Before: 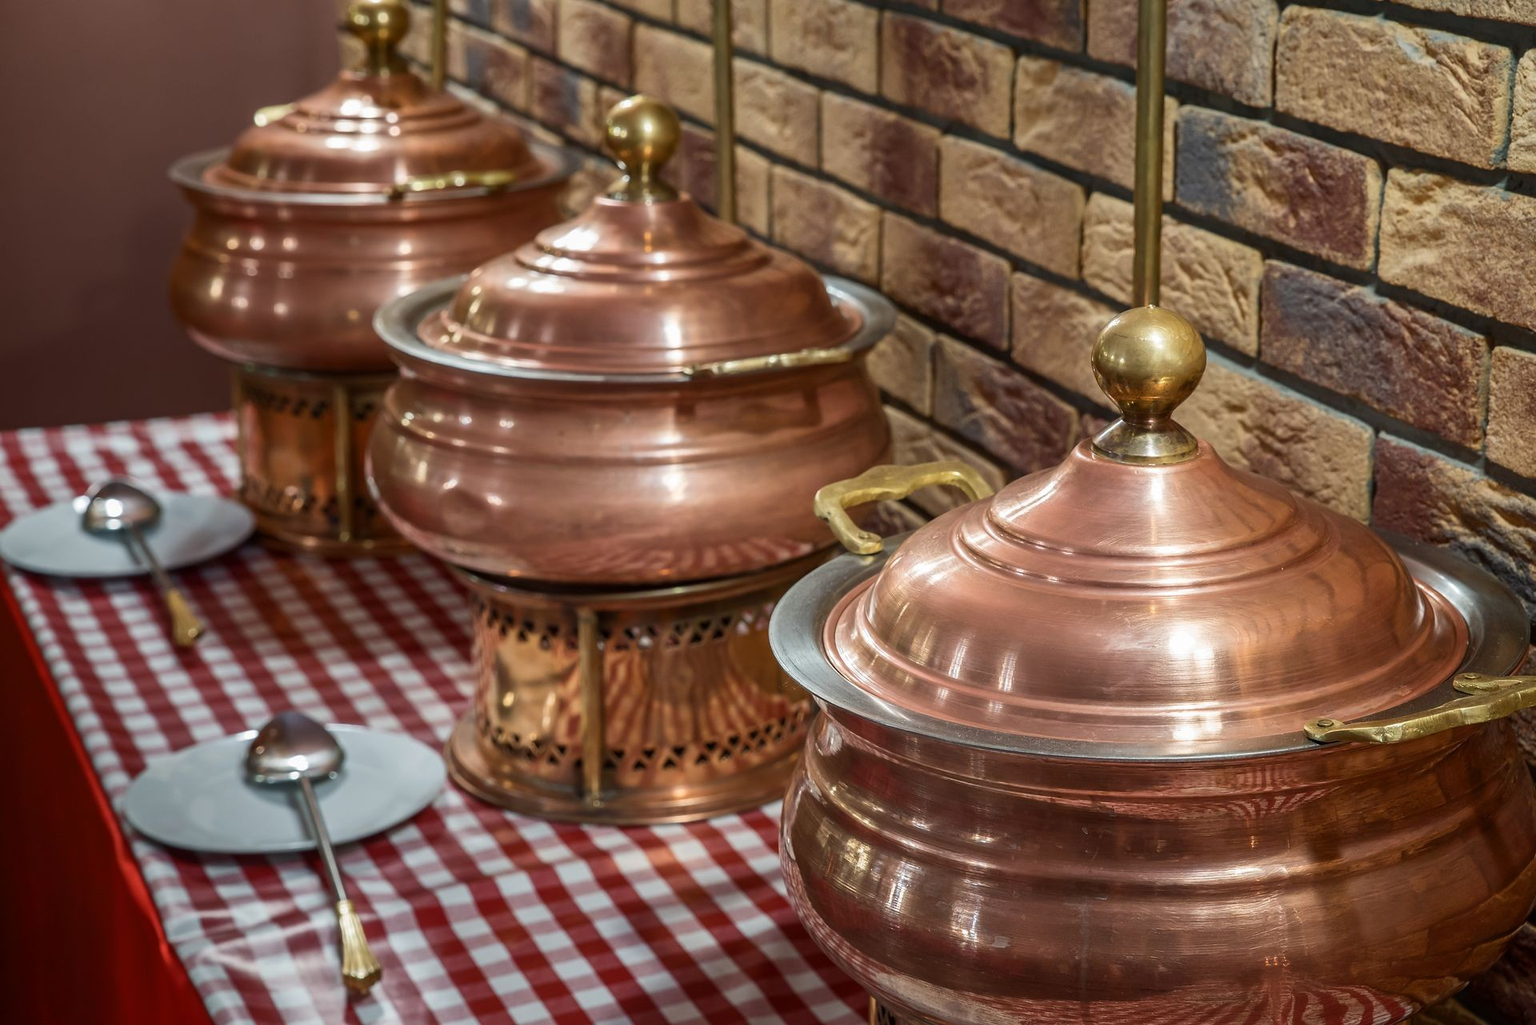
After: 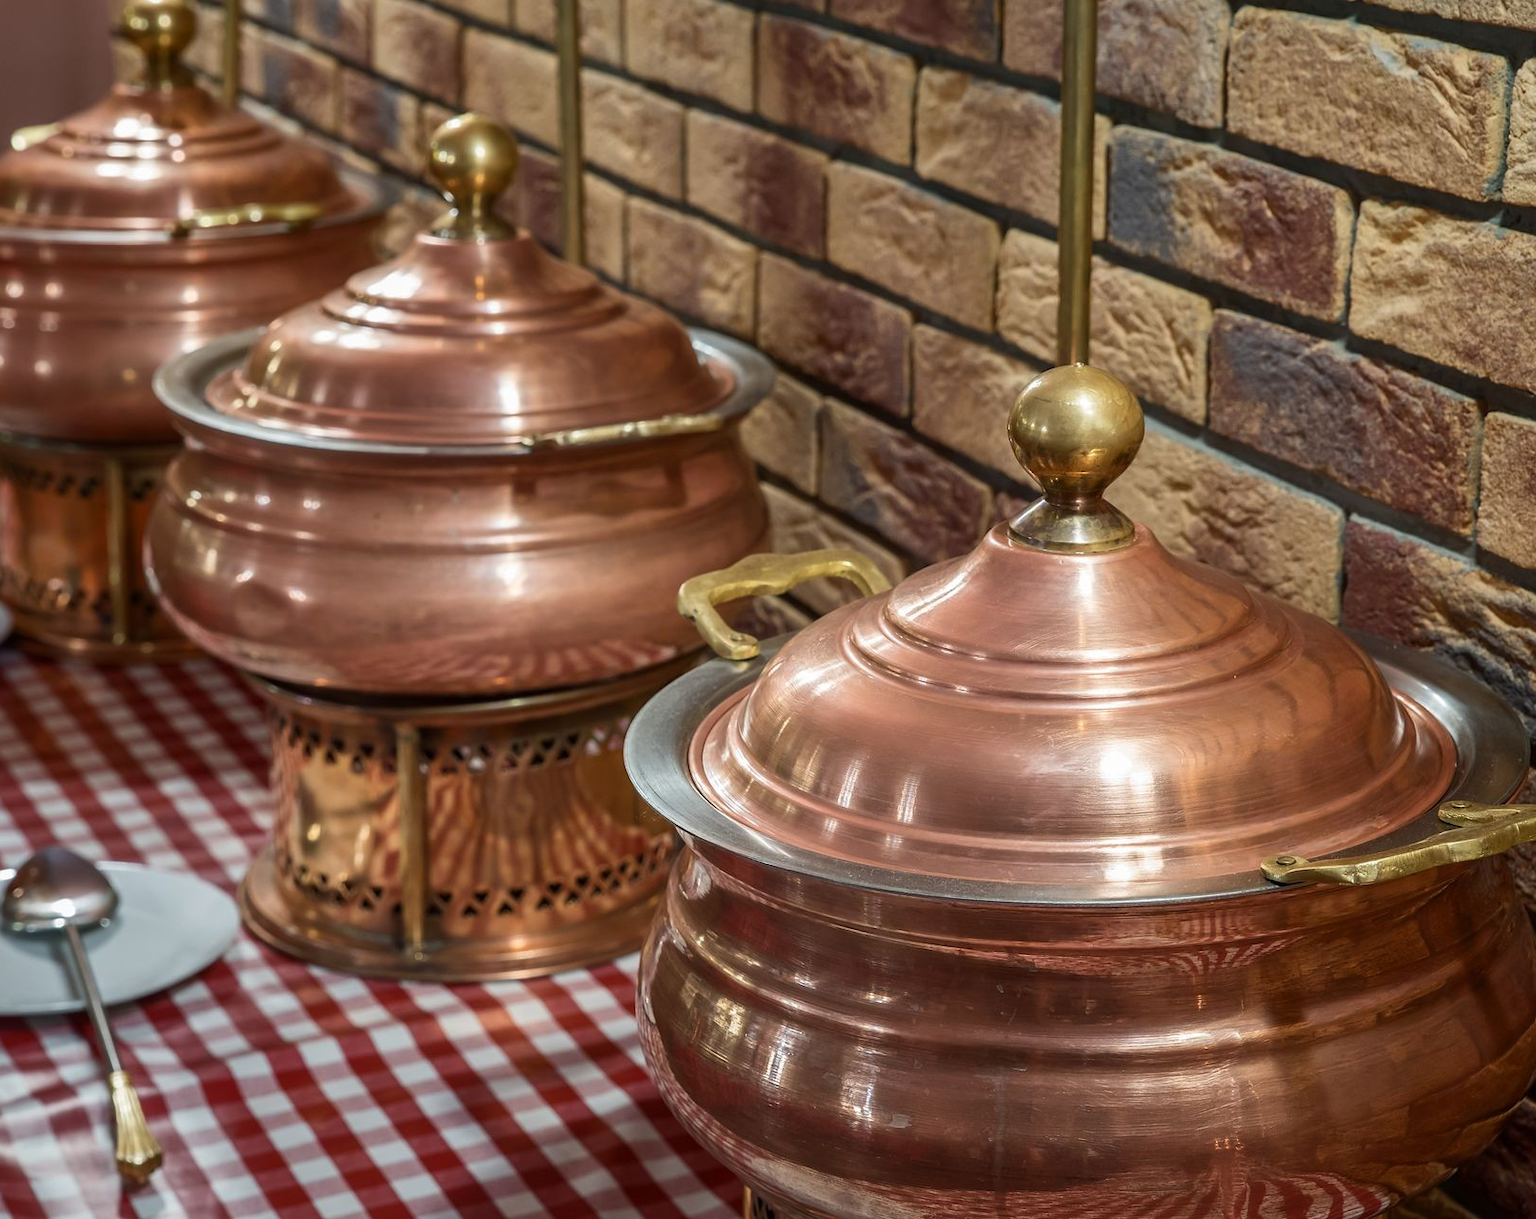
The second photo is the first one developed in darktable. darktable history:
crop: left 15.963%
